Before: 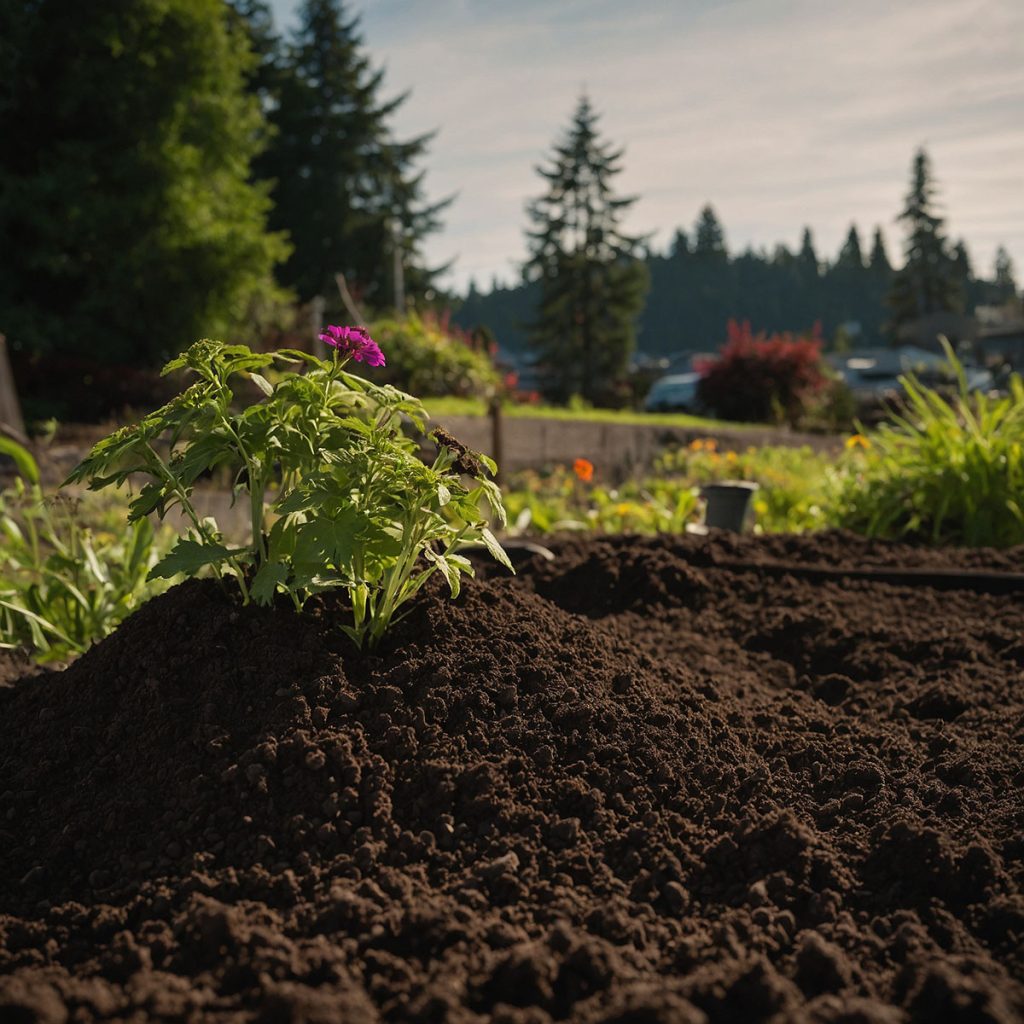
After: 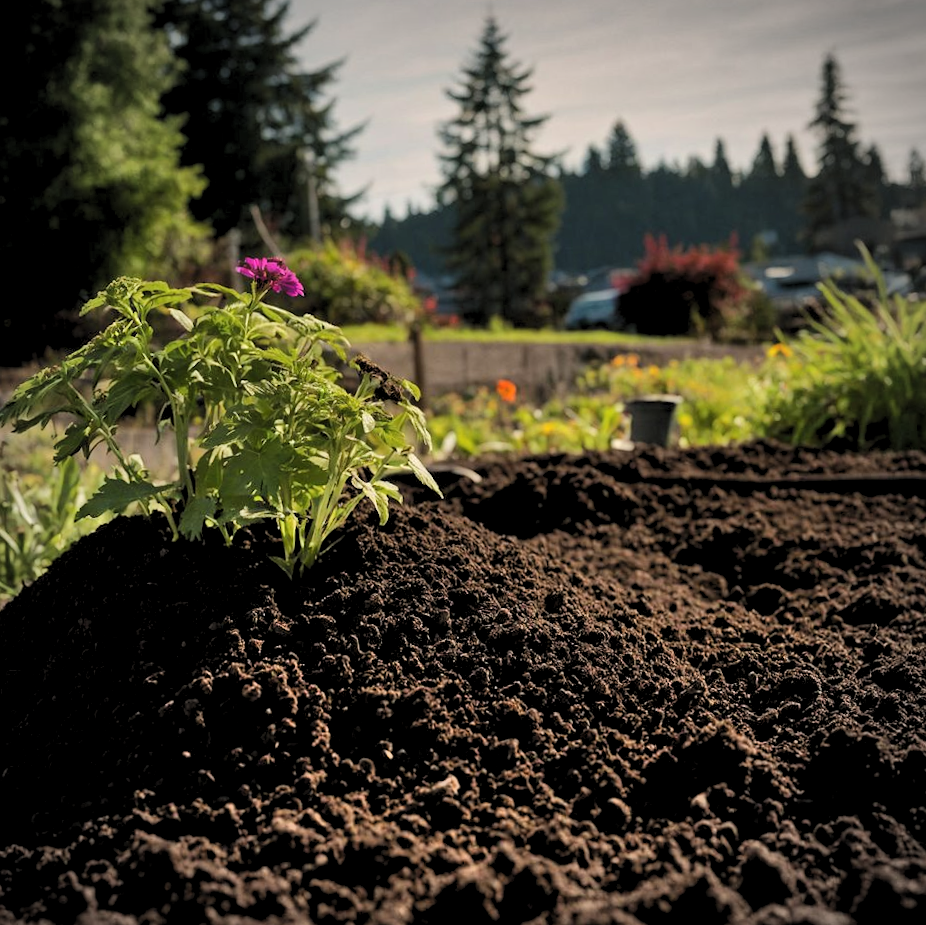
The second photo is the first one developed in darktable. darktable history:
vignetting: on, module defaults
shadows and highlights: soften with gaussian
levels: levels [0.073, 0.497, 0.972]
crop and rotate: angle 2.53°, left 5.577%, top 5.672%
